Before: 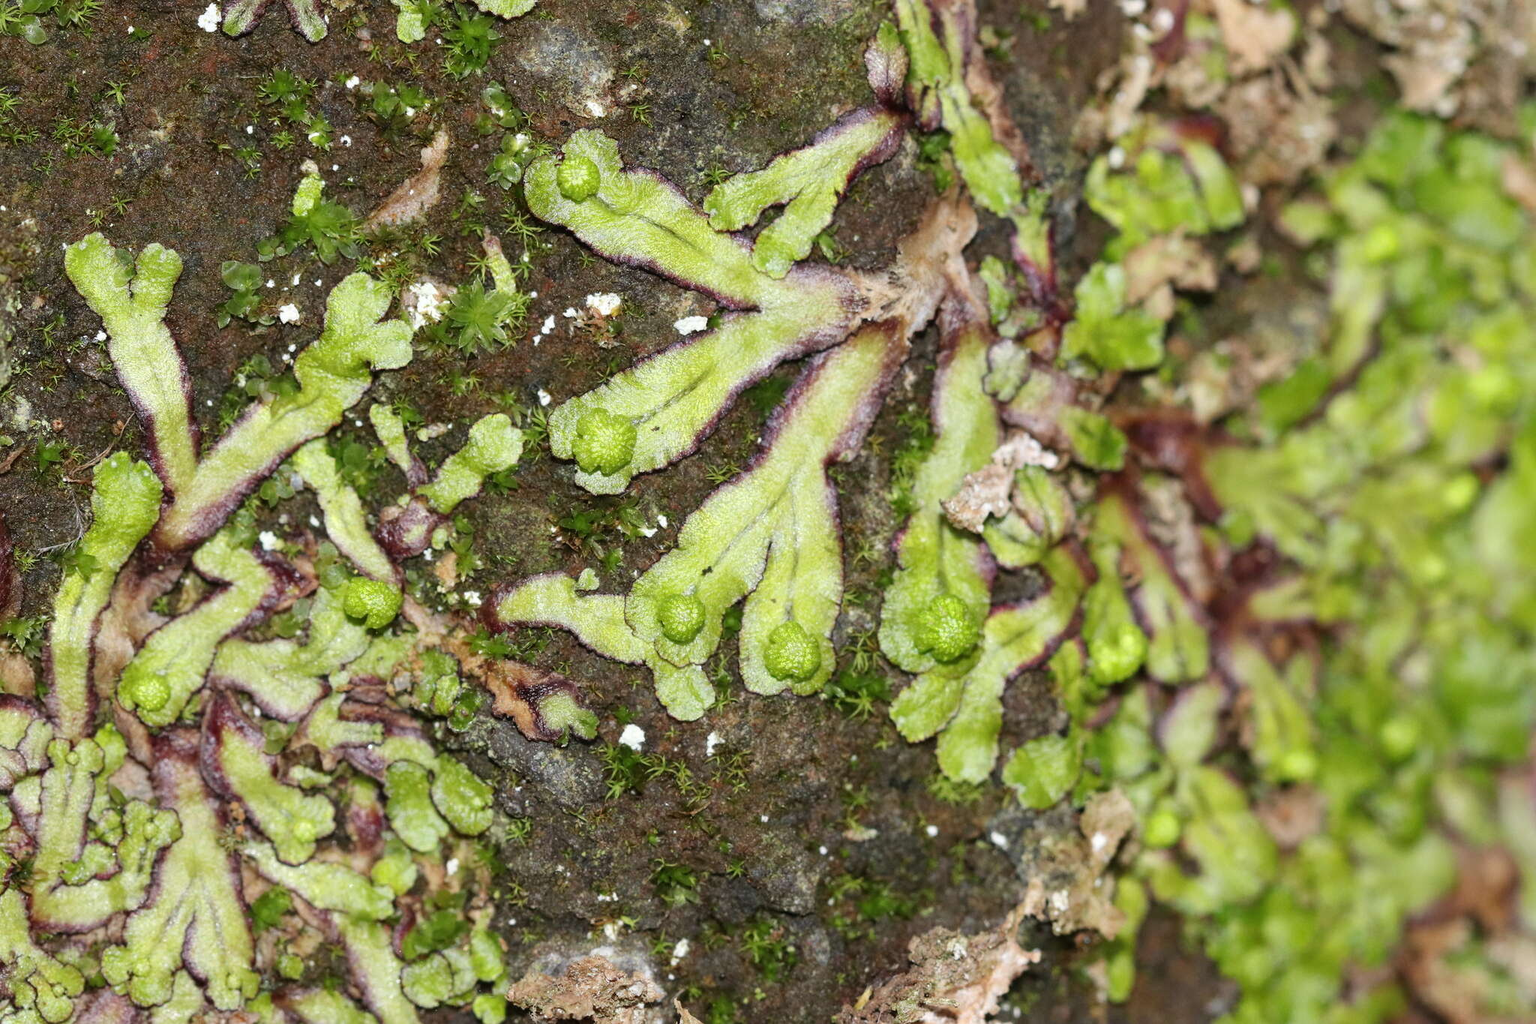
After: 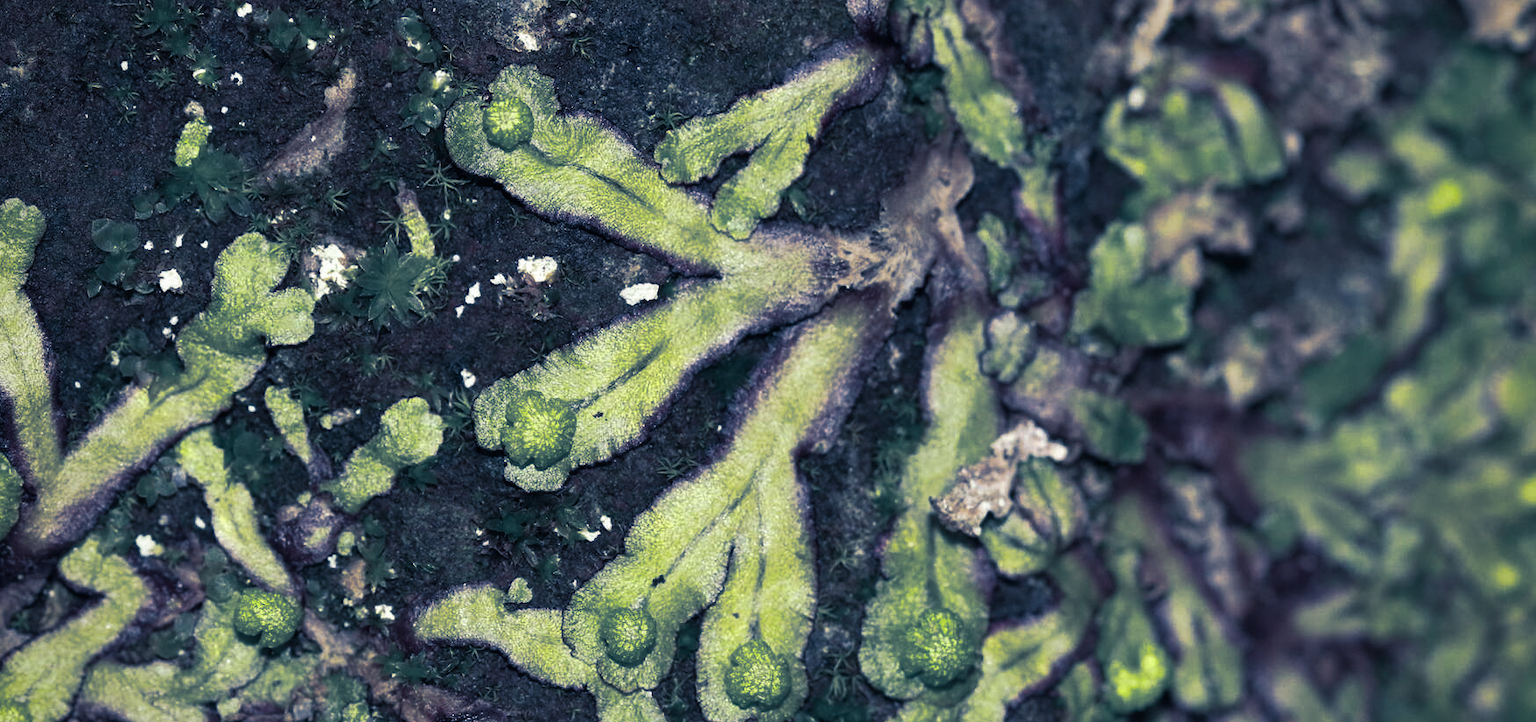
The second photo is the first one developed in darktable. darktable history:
rgb curve: curves: ch0 [(0, 0) (0.415, 0.237) (1, 1)]
vignetting: saturation 0, unbound false
split-toning: shadows › hue 226.8°, shadows › saturation 0.84
crop and rotate: left 9.345%, top 7.22%, right 4.982%, bottom 32.331%
